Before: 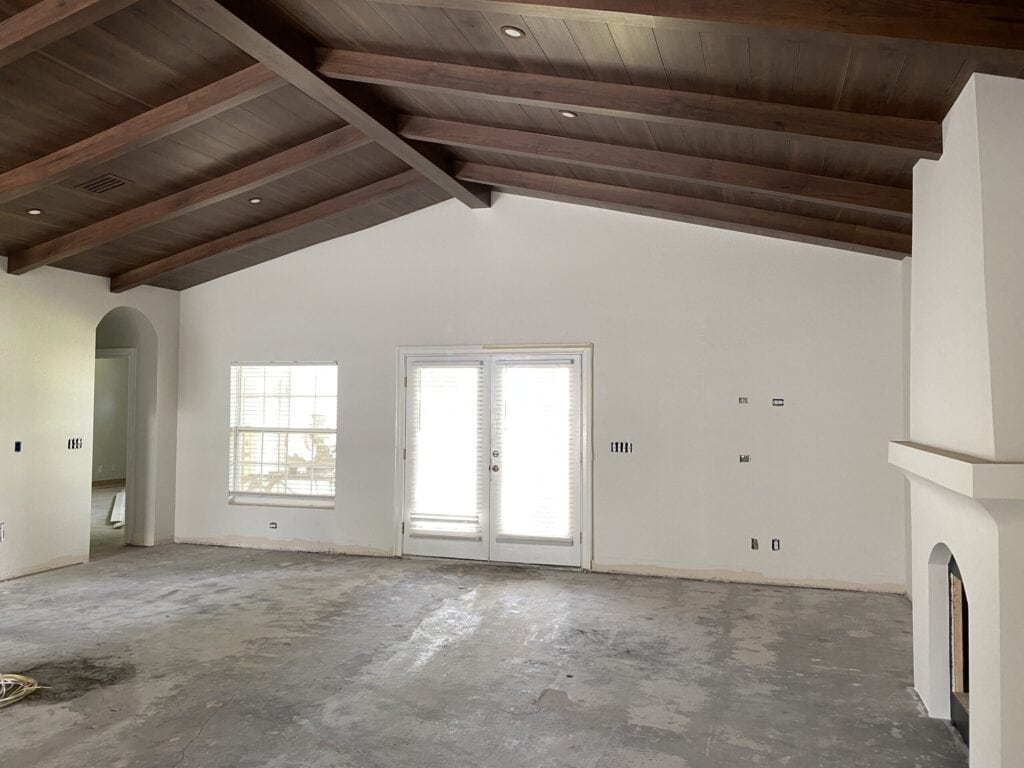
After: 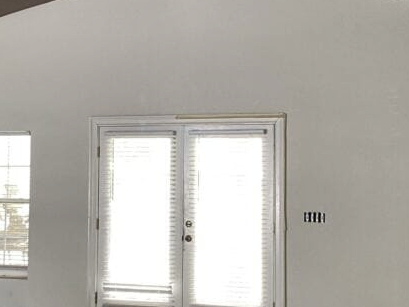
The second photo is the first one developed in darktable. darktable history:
crop: left 30%, top 30%, right 30%, bottom 30%
shadows and highlights: highlights color adjustment 0%, low approximation 0.01, soften with gaussian
